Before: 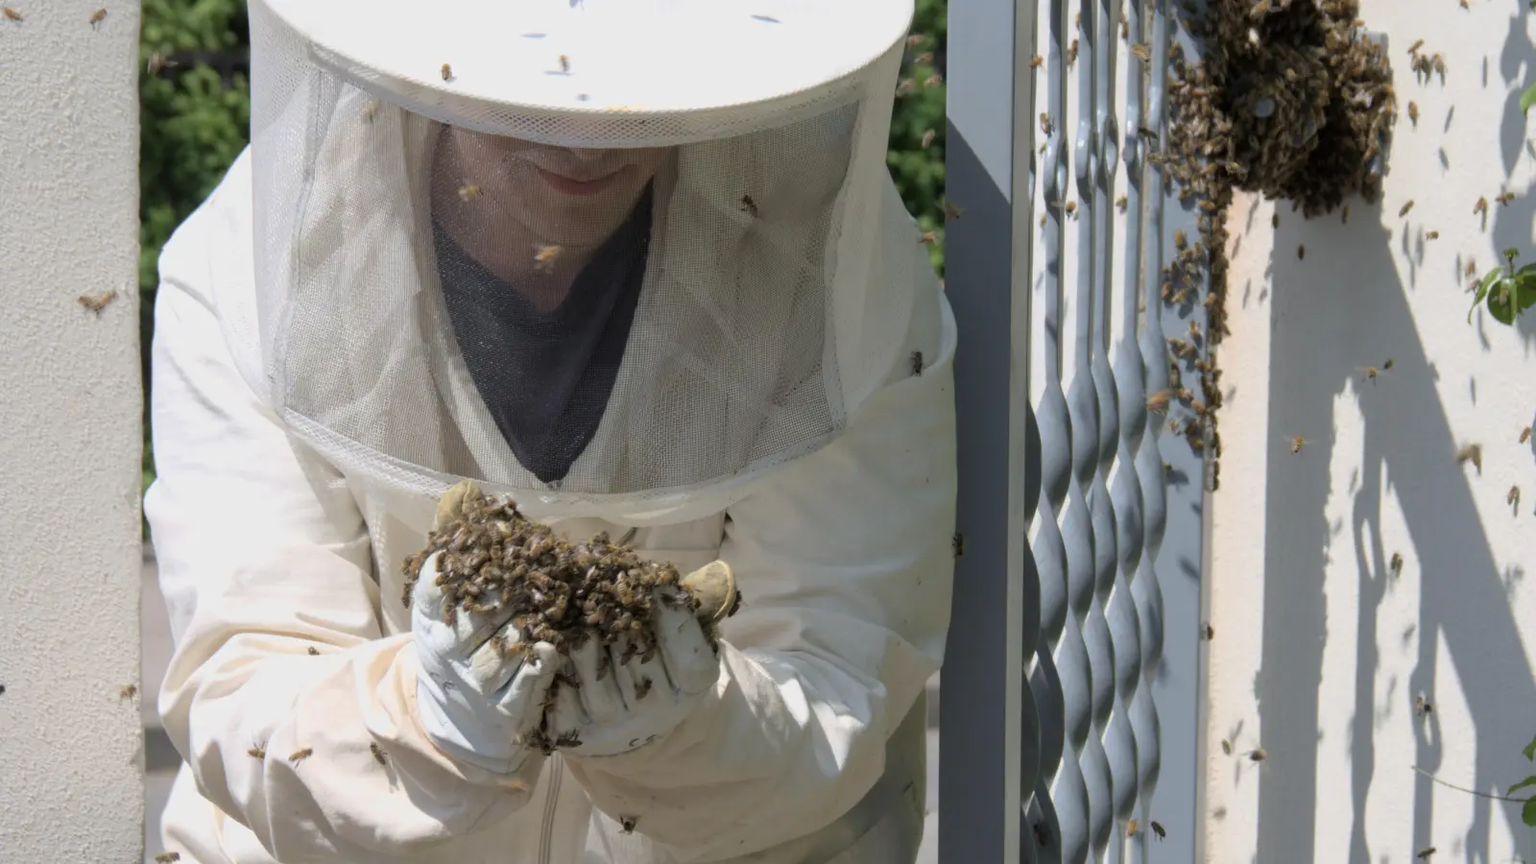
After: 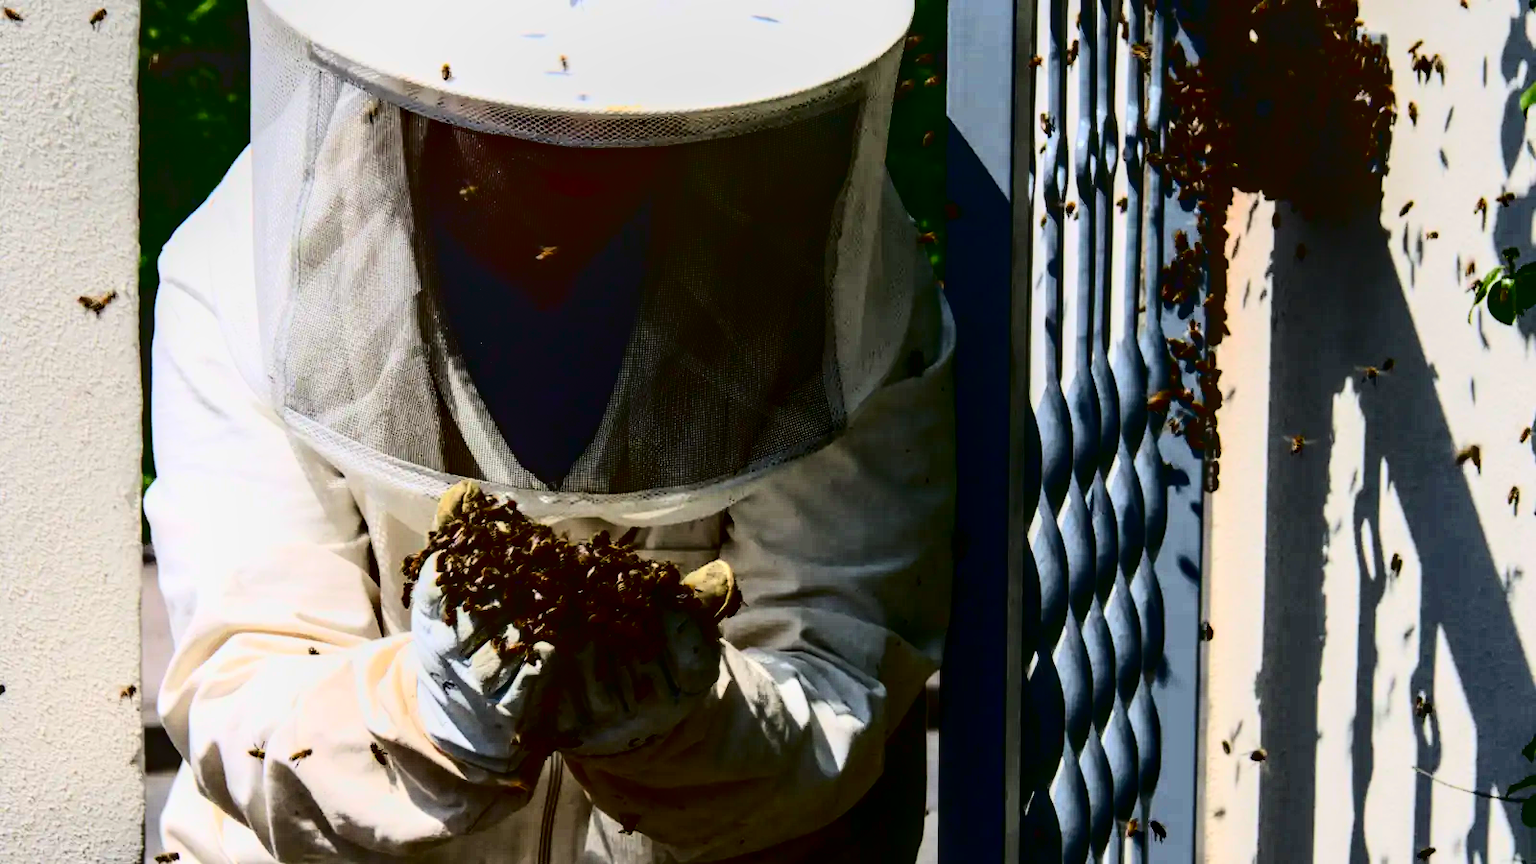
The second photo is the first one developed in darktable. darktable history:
local contrast: on, module defaults
exposure: compensate highlight preservation false
rotate and perspective: automatic cropping off
contrast brightness saturation: contrast 0.77, brightness -1, saturation 1
tone equalizer: on, module defaults
